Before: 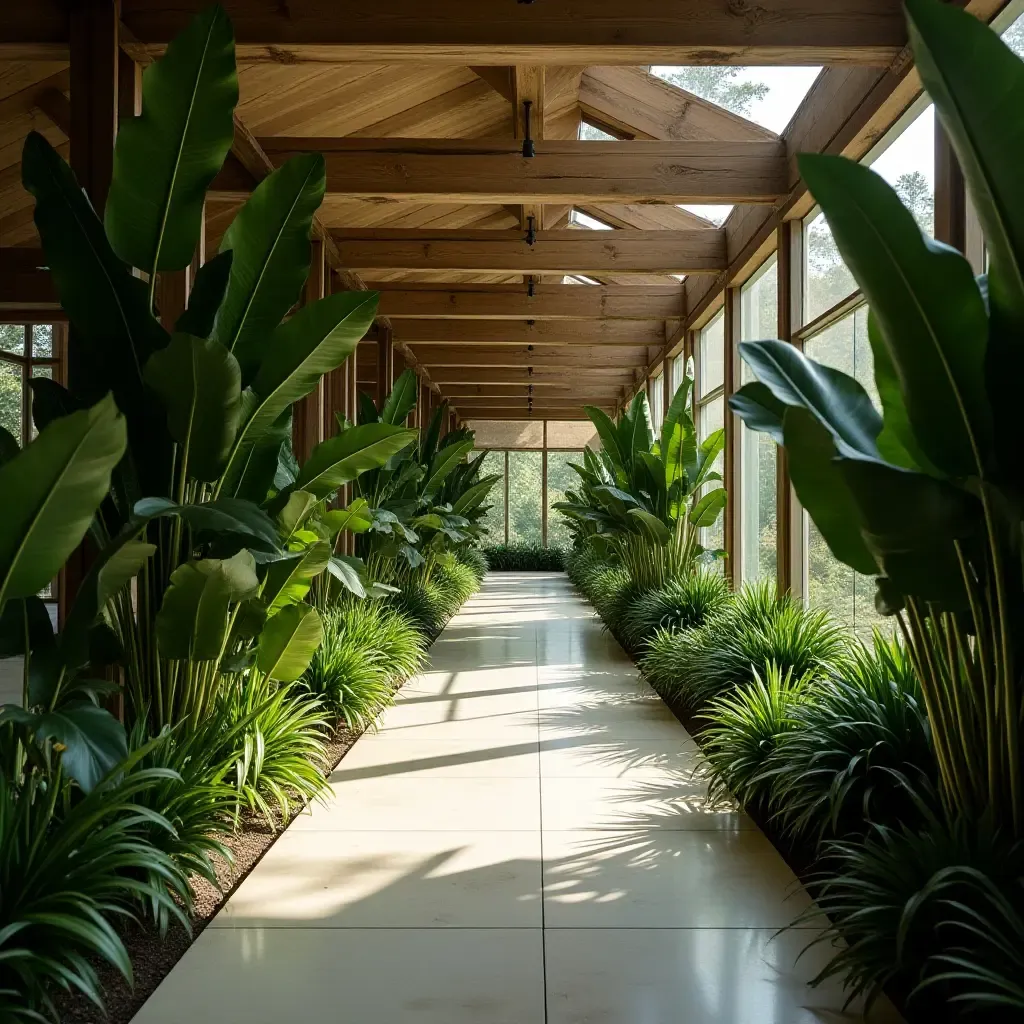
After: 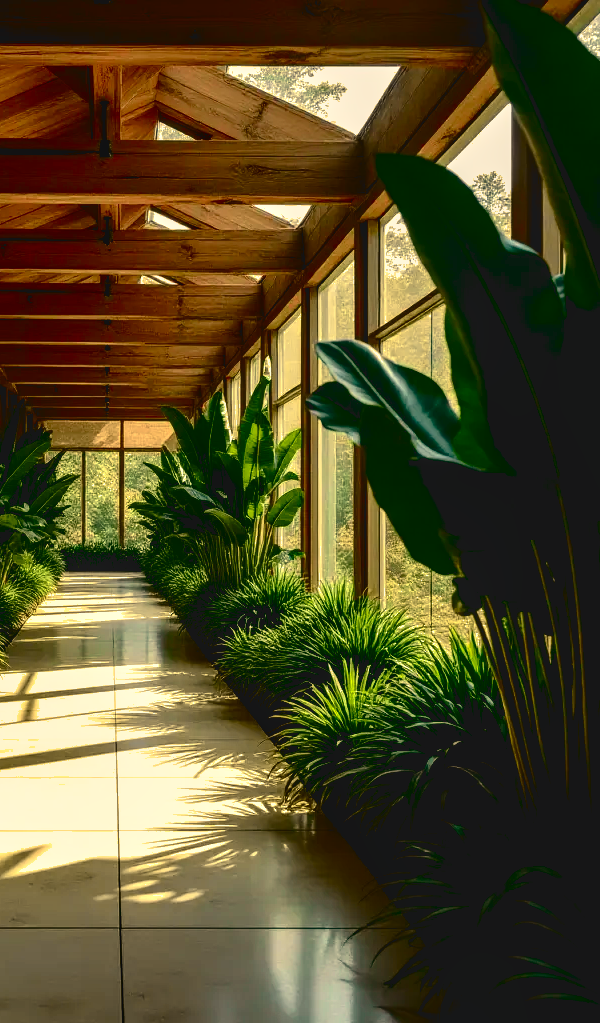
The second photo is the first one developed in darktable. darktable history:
shadows and highlights: on, module defaults
crop: left 41.402%
local contrast: on, module defaults
contrast brightness saturation: brightness -0.52
rgb levels: levels [[0.01, 0.419, 0.839], [0, 0.5, 1], [0, 0.5, 1]]
tone curve: curves: ch0 [(0, 0.037) (0.045, 0.055) (0.155, 0.138) (0.29, 0.325) (0.428, 0.513) (0.604, 0.71) (0.824, 0.882) (1, 0.965)]; ch1 [(0, 0) (0.339, 0.334) (0.445, 0.419) (0.476, 0.454) (0.498, 0.498) (0.53, 0.515) (0.557, 0.556) (0.609, 0.649) (0.716, 0.746) (1, 1)]; ch2 [(0, 0) (0.327, 0.318) (0.417, 0.426) (0.46, 0.453) (0.502, 0.5) (0.526, 0.52) (0.554, 0.541) (0.626, 0.65) (0.749, 0.746) (1, 1)], color space Lab, independent channels, preserve colors none
white balance: red 1.138, green 0.996, blue 0.812
